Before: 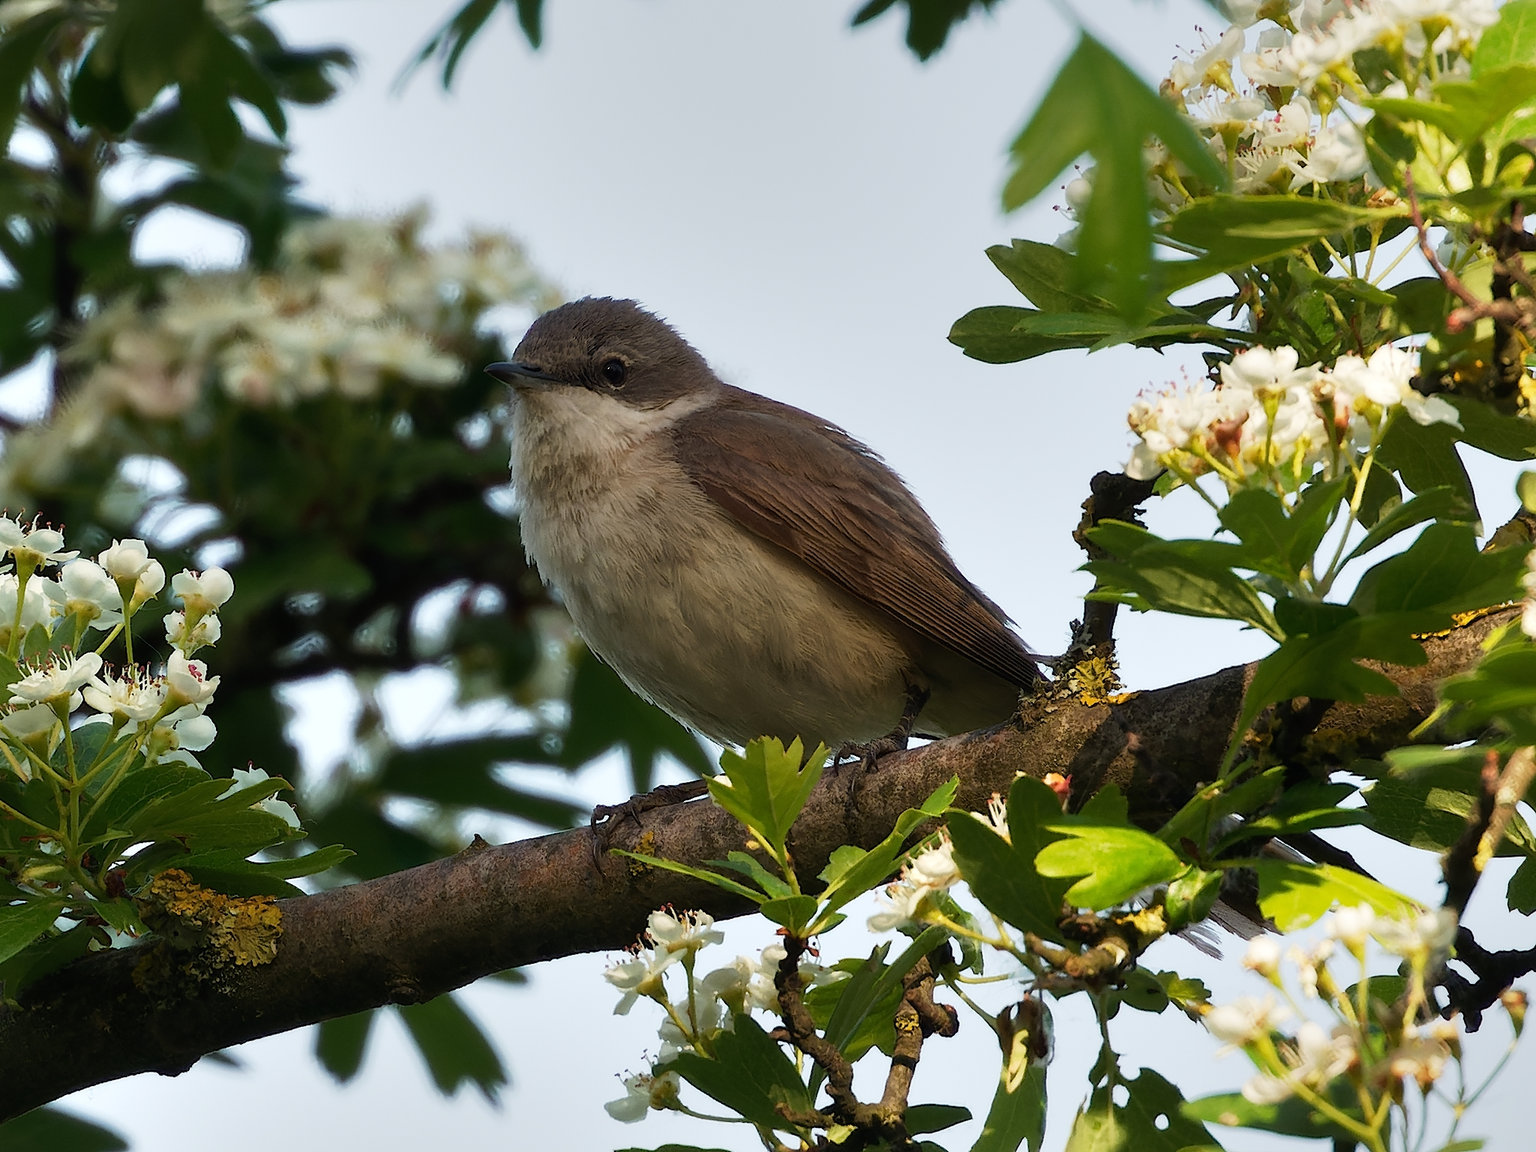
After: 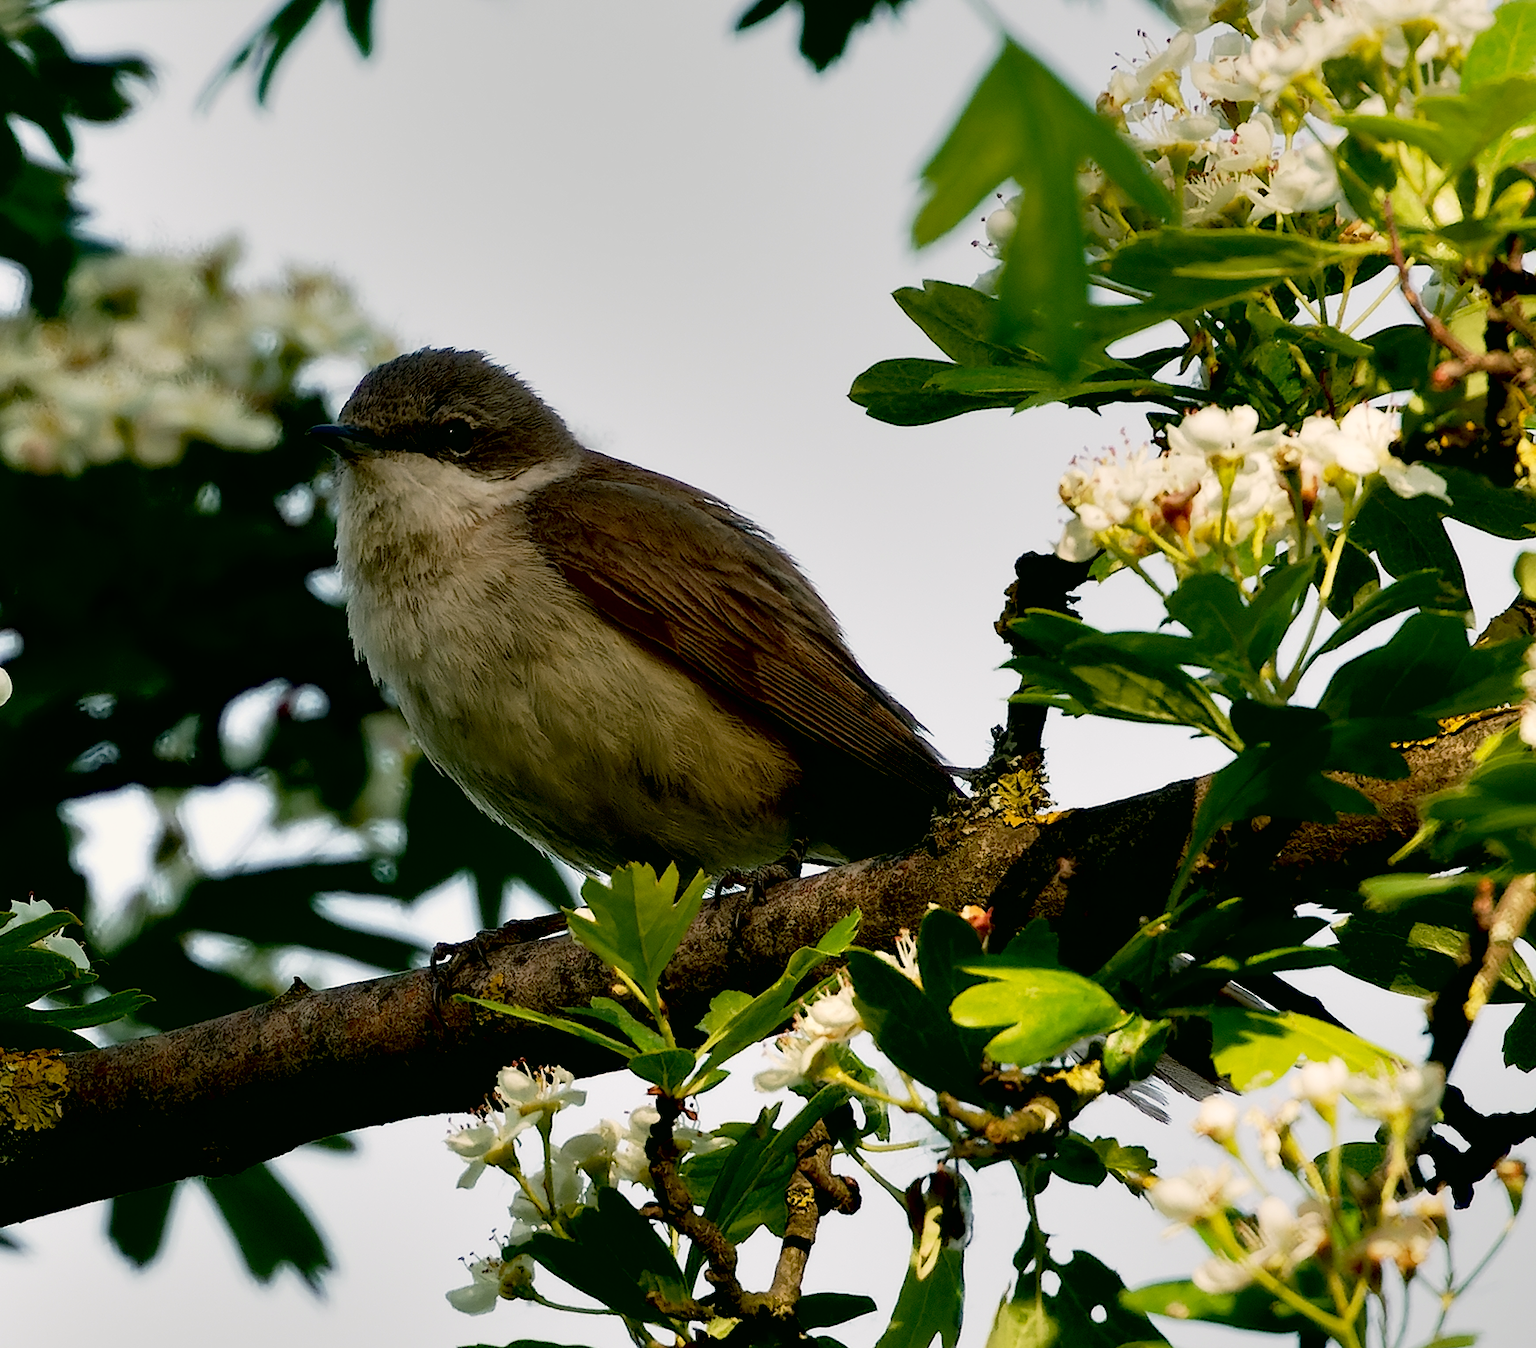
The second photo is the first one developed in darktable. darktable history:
rotate and perspective: crop left 0, crop top 0
contrast brightness saturation: saturation -0.04
color correction: highlights a* 4.02, highlights b* 4.98, shadows a* -7.55, shadows b* 4.98
crop and rotate: left 14.584%
exposure: black level correction 0.029, exposure -0.073 EV, compensate highlight preservation false
